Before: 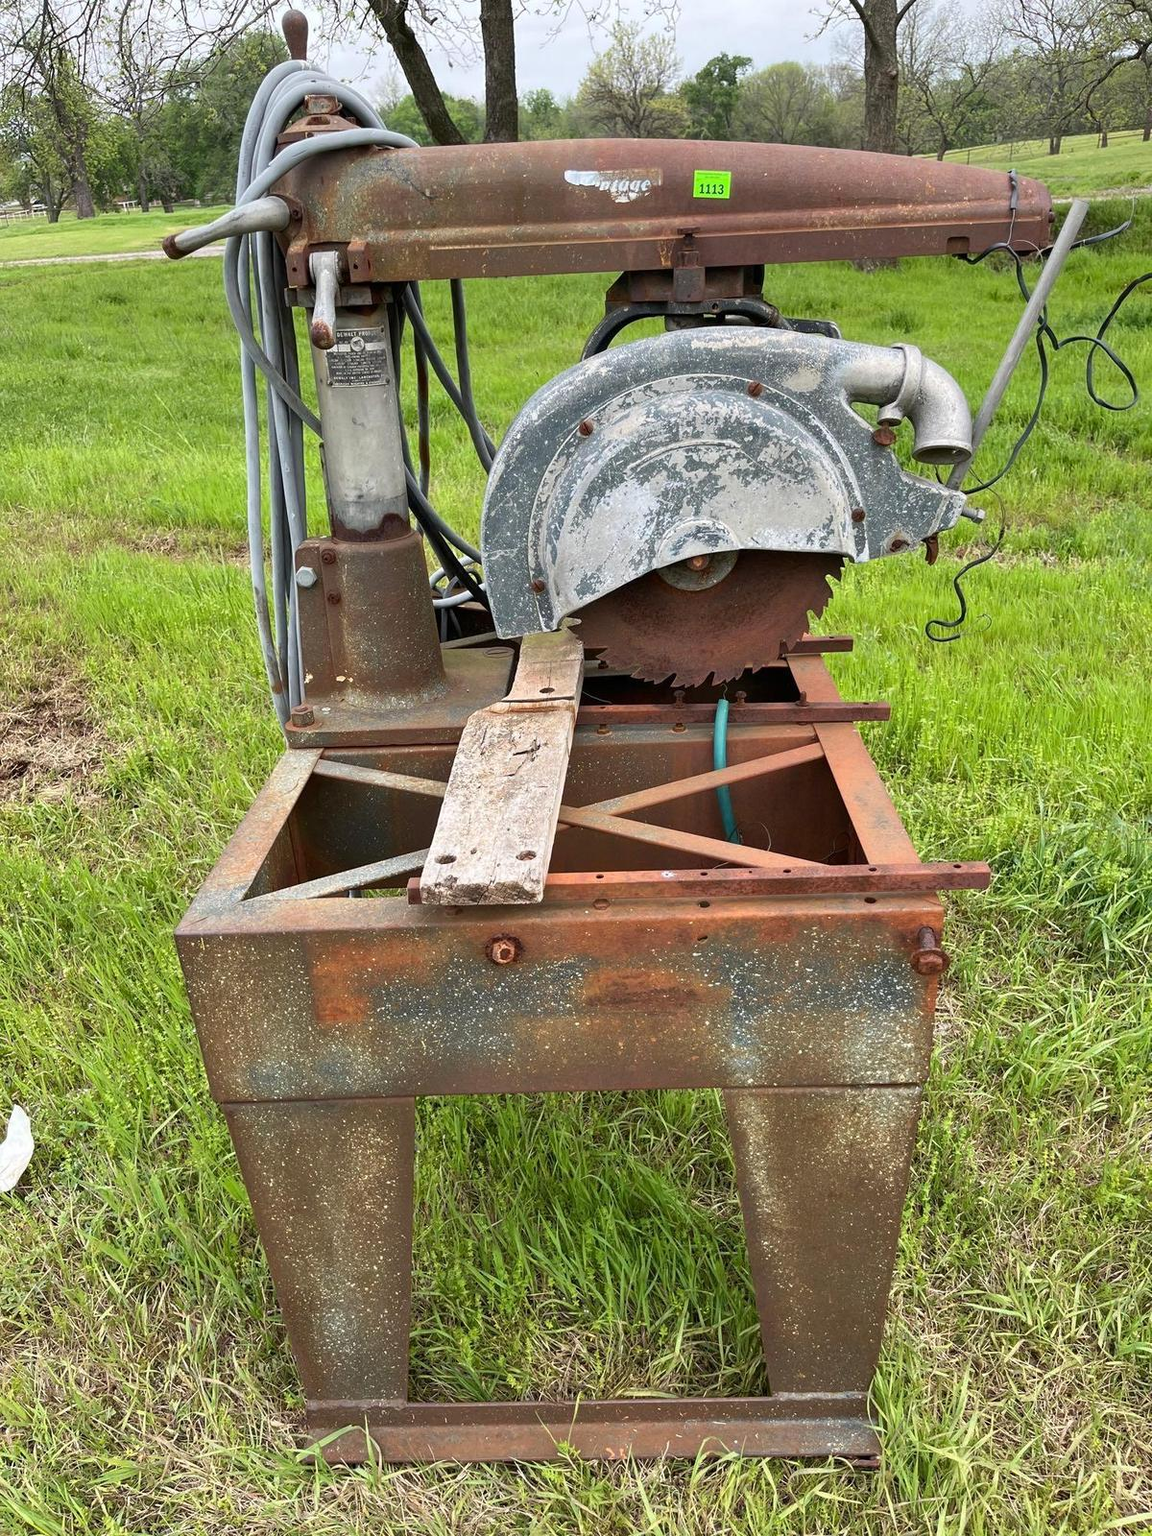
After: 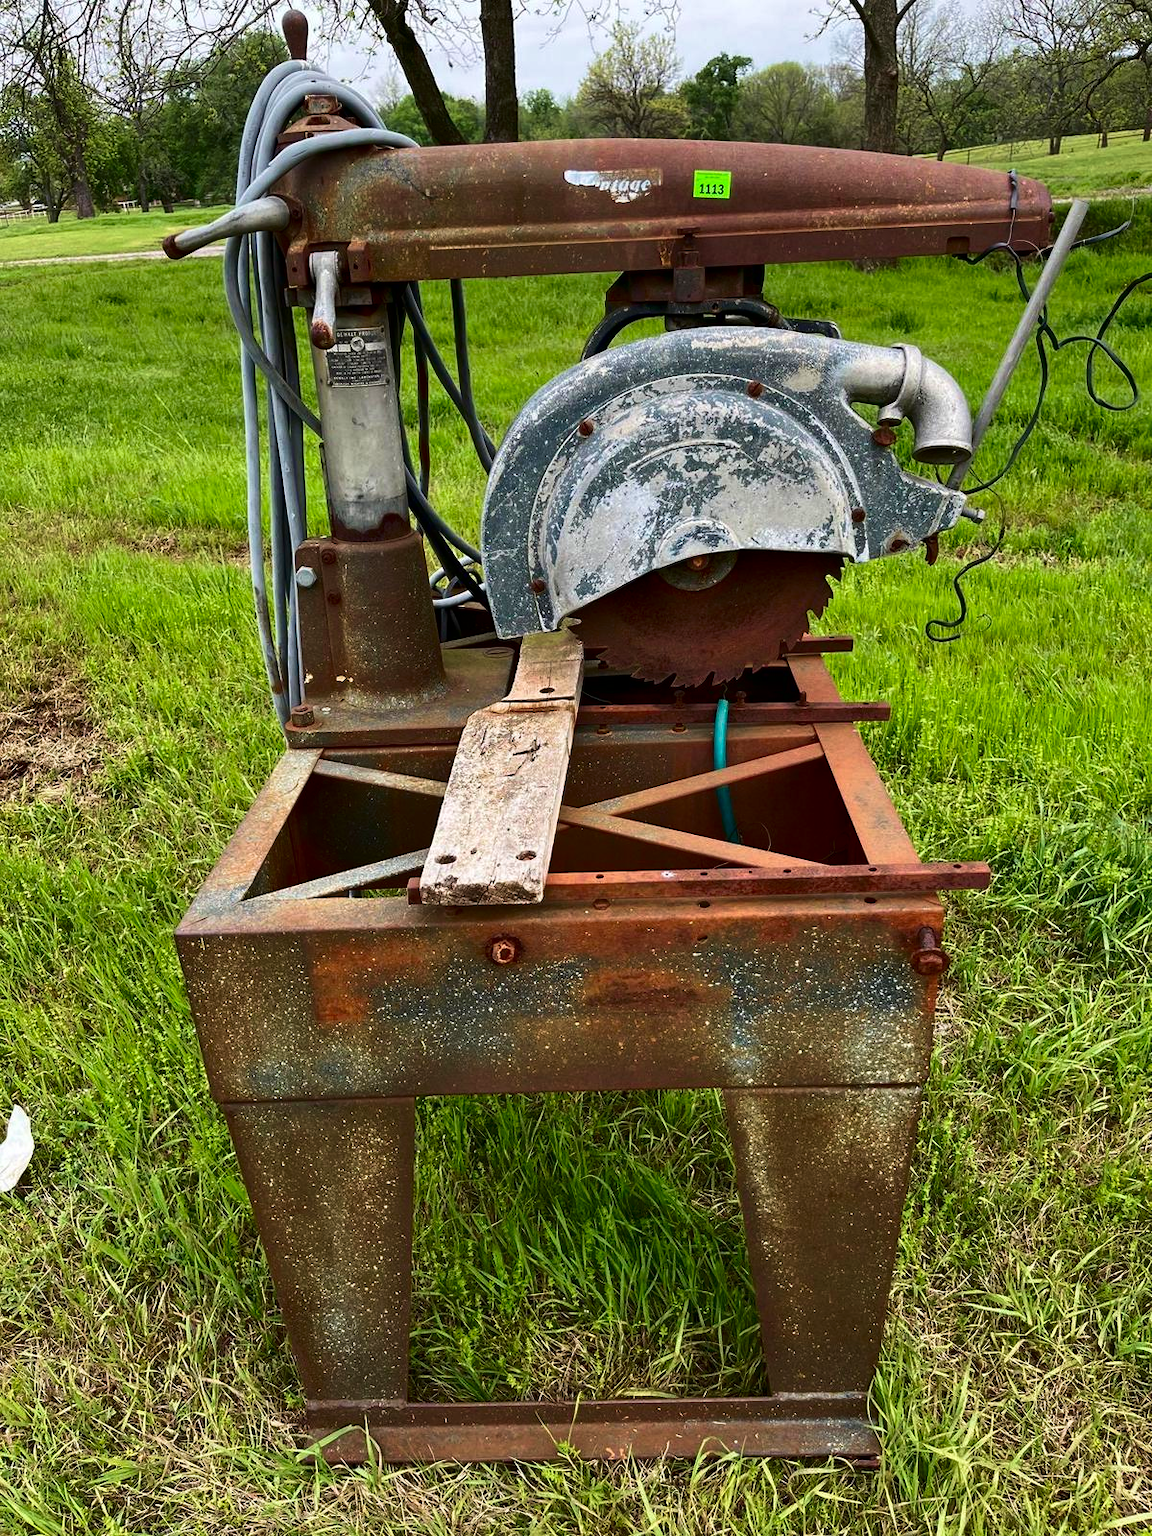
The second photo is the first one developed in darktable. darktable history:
velvia: on, module defaults
contrast brightness saturation: contrast 0.132, brightness -0.236, saturation 0.147
color balance rgb: perceptual saturation grading › global saturation 0.28%
